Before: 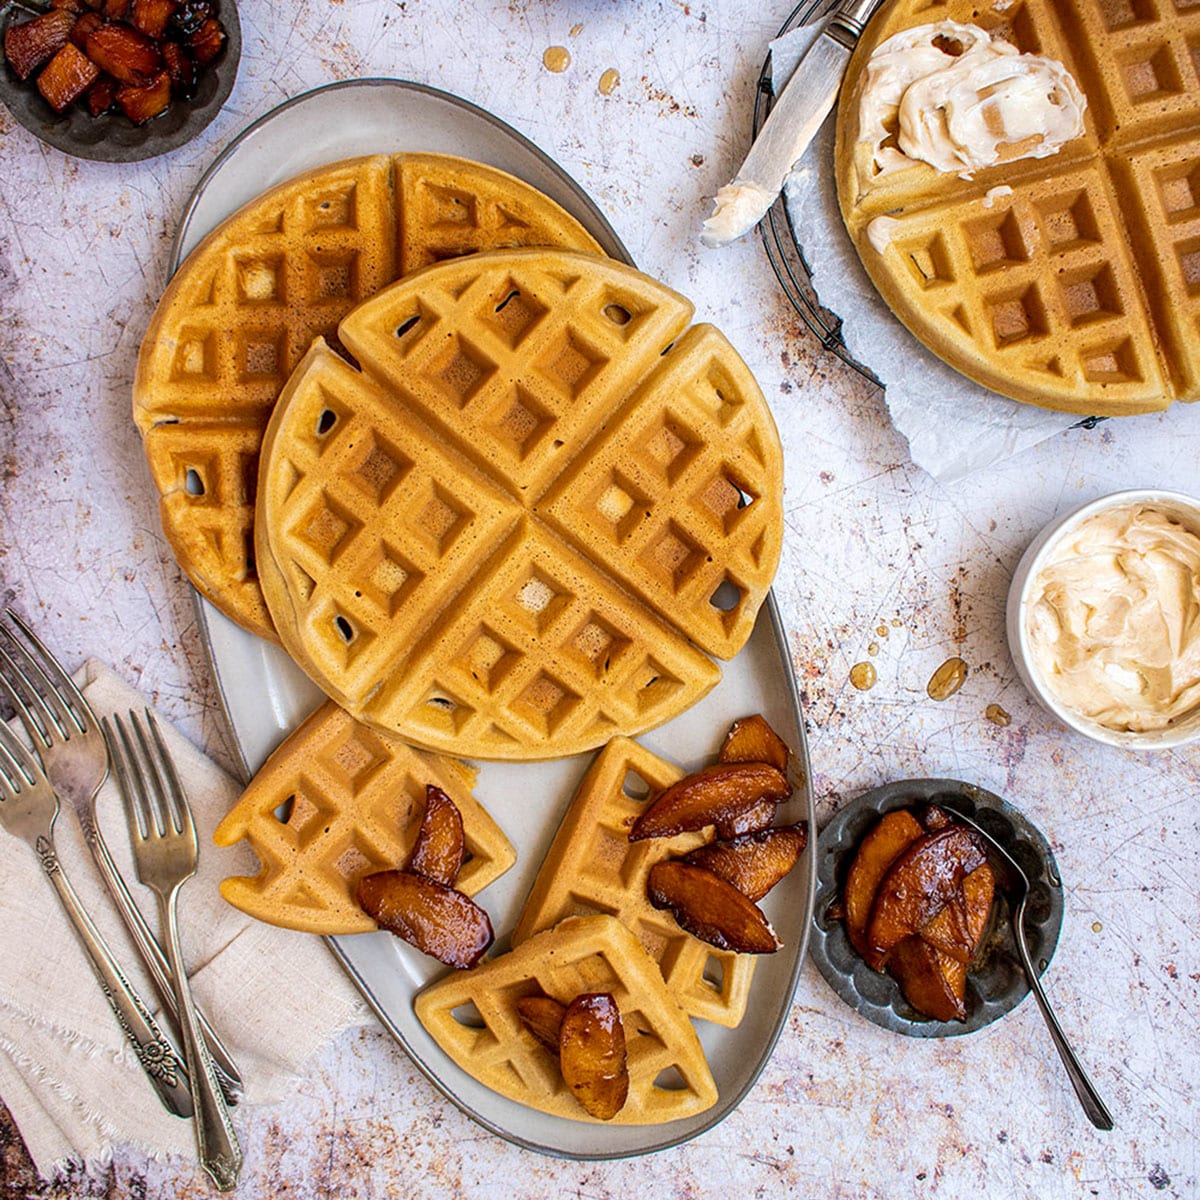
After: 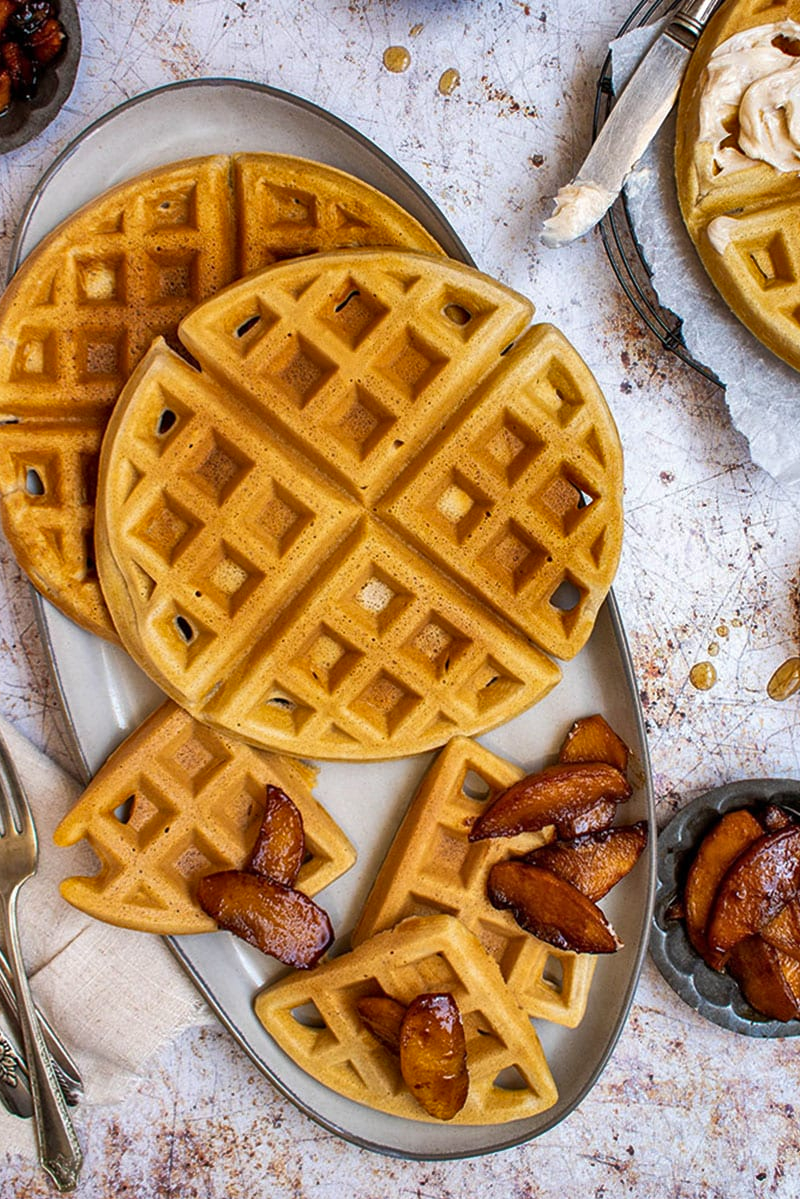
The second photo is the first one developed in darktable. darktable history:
crop and rotate: left 13.413%, right 19.9%
shadows and highlights: radius 117.06, shadows 42.14, highlights -61.86, soften with gaussian
